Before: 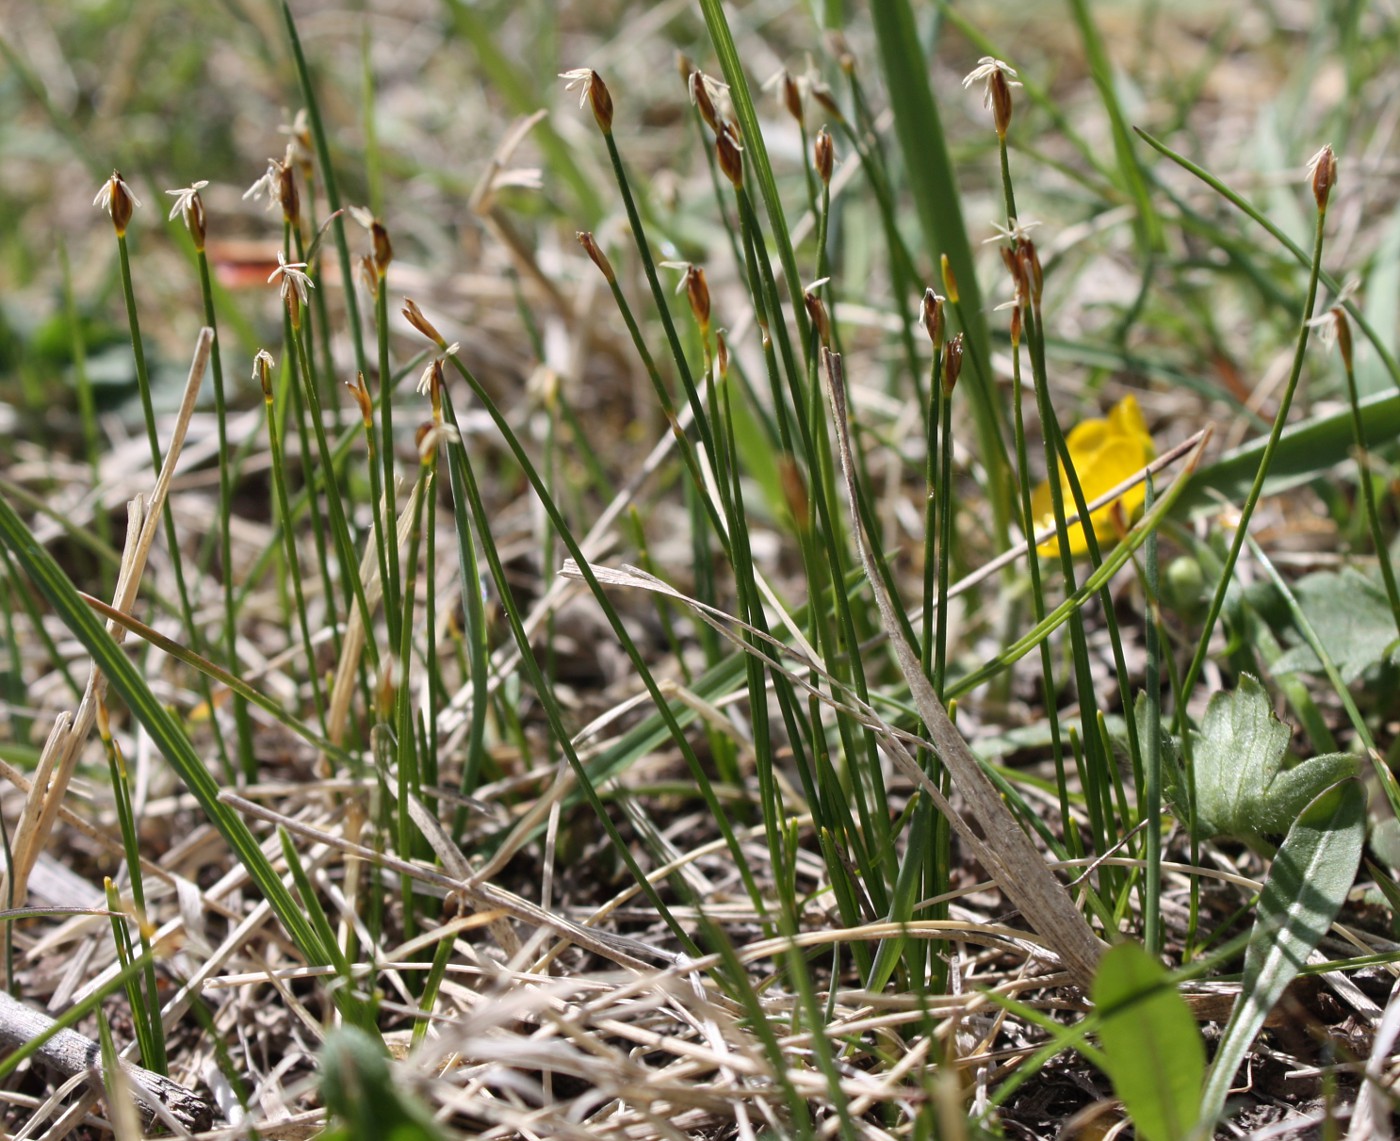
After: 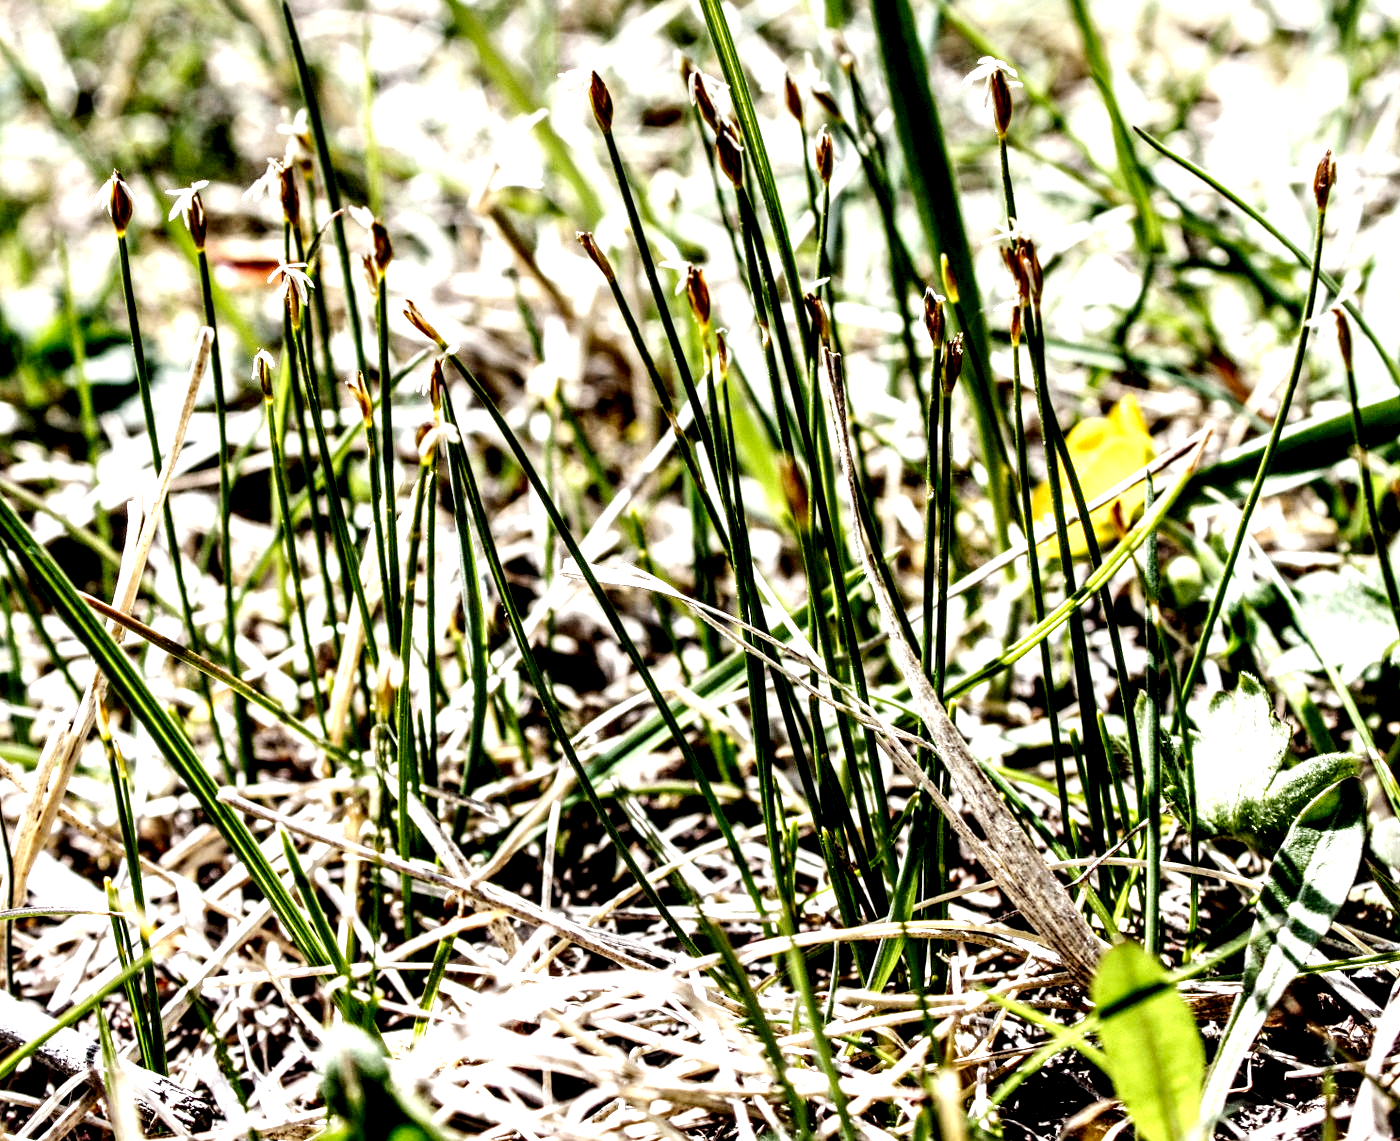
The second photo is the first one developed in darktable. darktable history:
base curve: curves: ch0 [(0, 0) (0, 0) (0.002, 0.001) (0.008, 0.003) (0.019, 0.011) (0.037, 0.037) (0.064, 0.11) (0.102, 0.232) (0.152, 0.379) (0.216, 0.524) (0.296, 0.665) (0.394, 0.789) (0.512, 0.881) (0.651, 0.945) (0.813, 0.986) (1, 1)], preserve colors none
contrast brightness saturation: saturation -0.05
local contrast: highlights 115%, shadows 42%, detail 293%
white balance: emerald 1
